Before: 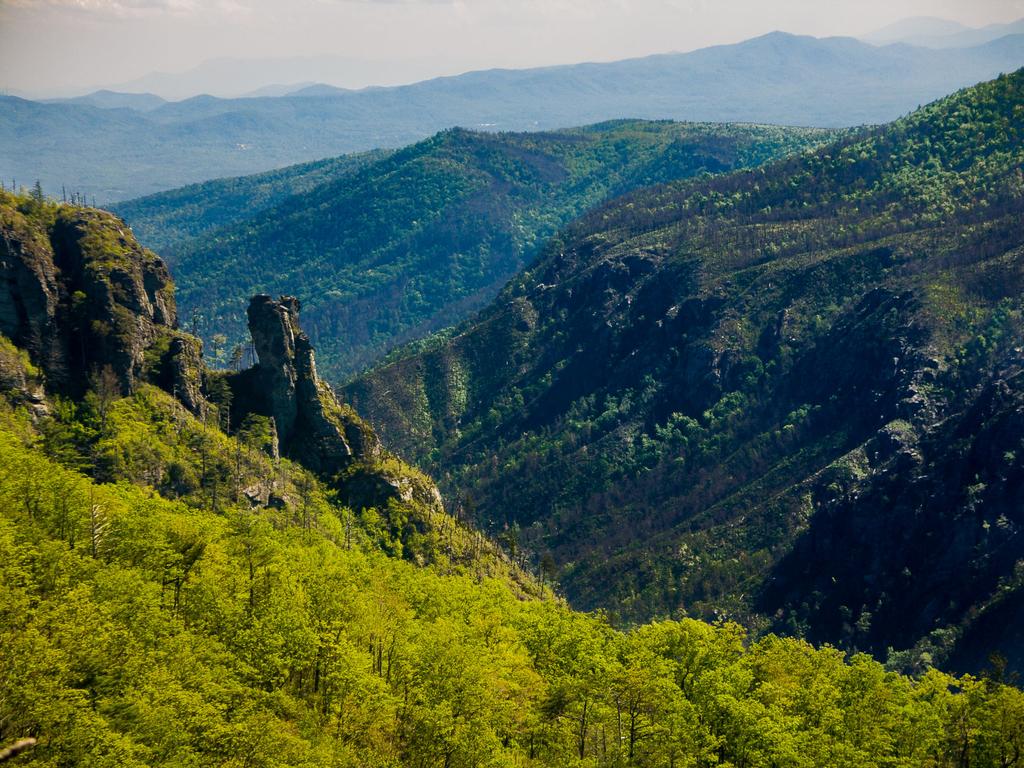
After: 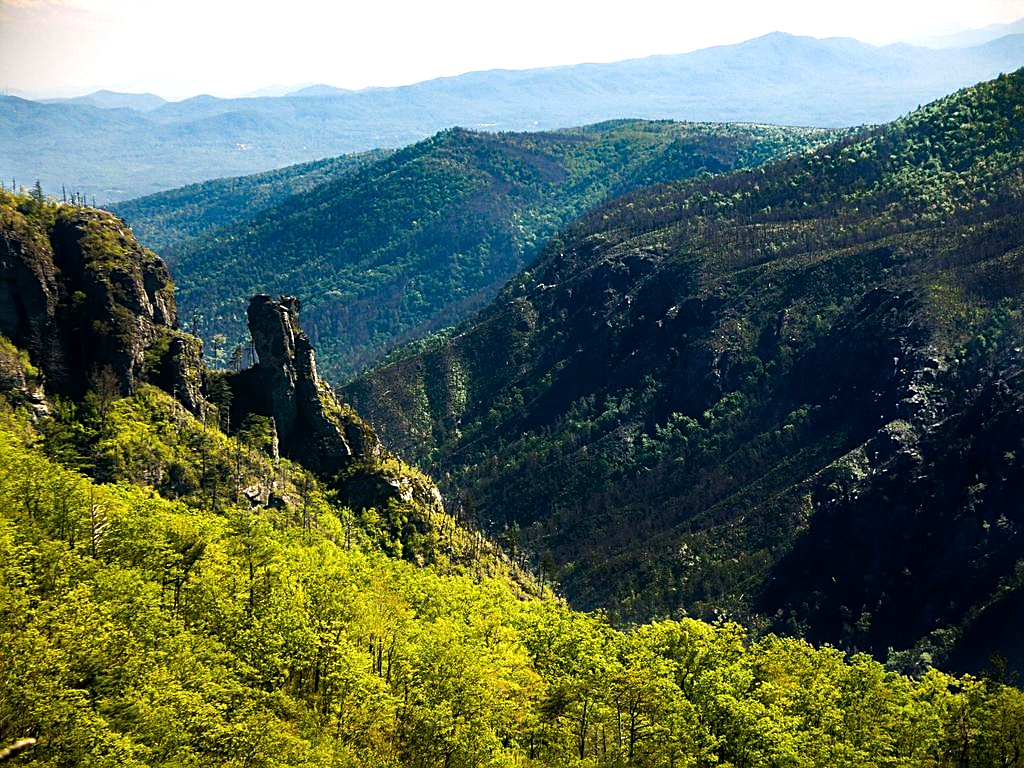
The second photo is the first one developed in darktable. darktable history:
tone equalizer: -8 EV -1.11 EV, -7 EV -1.05 EV, -6 EV -0.896 EV, -5 EV -0.593 EV, -3 EV 0.562 EV, -2 EV 0.866 EV, -1 EV 0.989 EV, +0 EV 1.08 EV, edges refinement/feathering 500, mask exposure compensation -1.57 EV, preserve details guided filter
sharpen: on, module defaults
